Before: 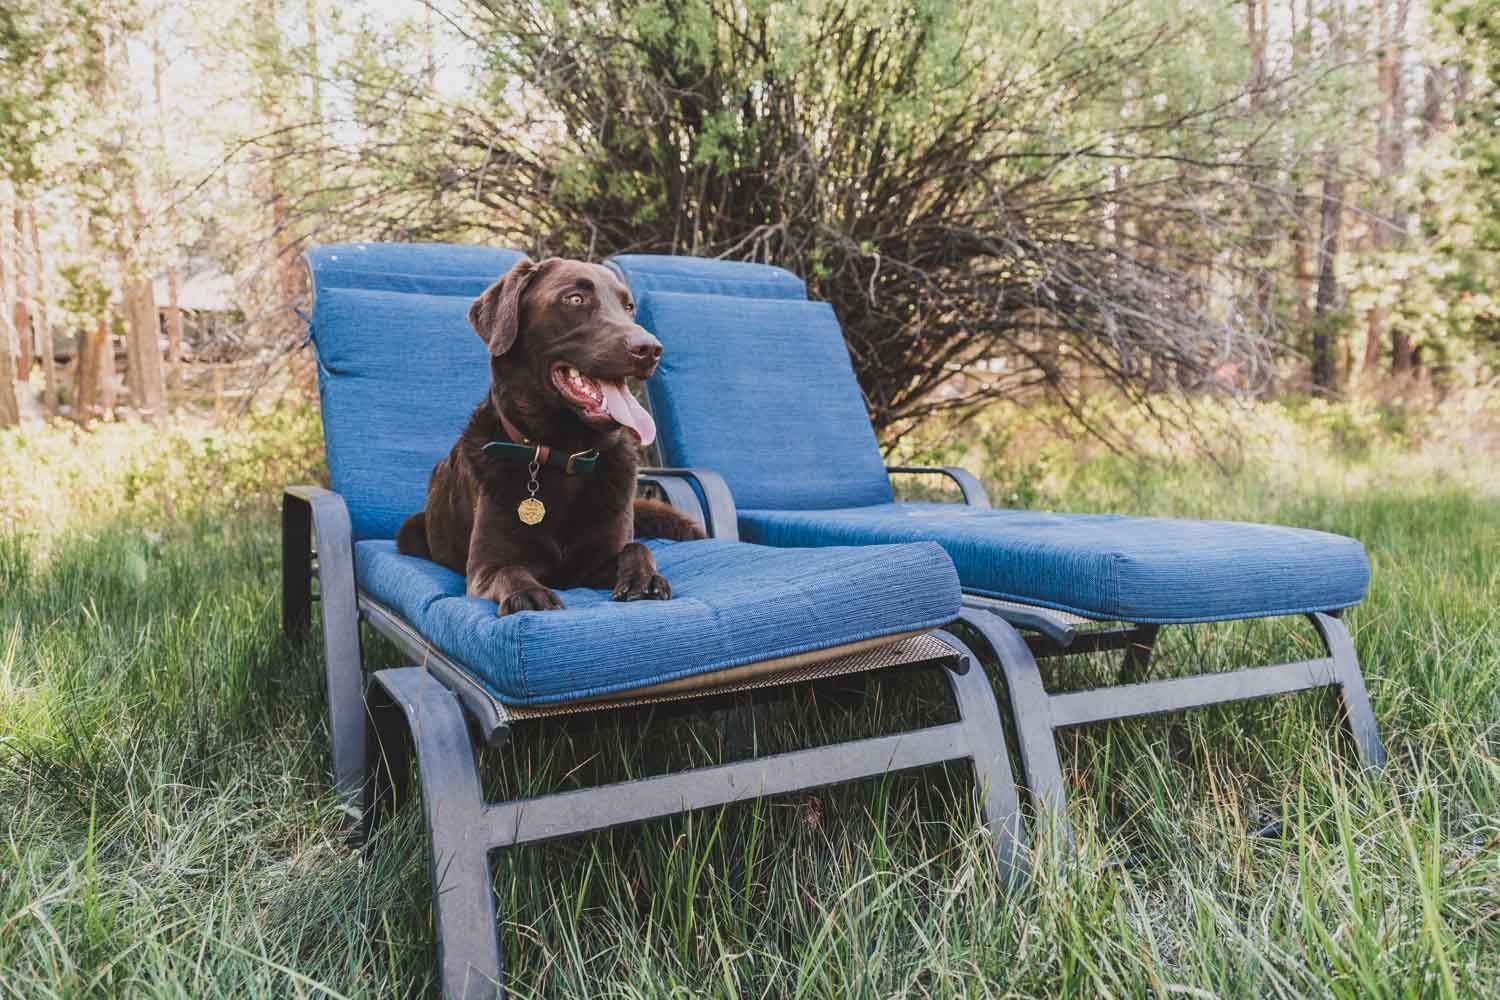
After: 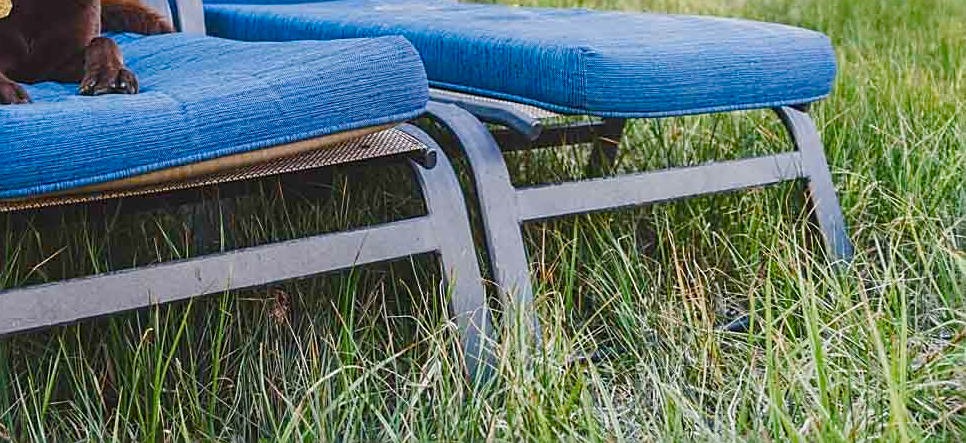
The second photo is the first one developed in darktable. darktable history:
color balance rgb: perceptual saturation grading › global saturation 20%, perceptual saturation grading › highlights -25.525%, perceptual saturation grading › shadows 50.298%, global vibrance 24.536%
crop and rotate: left 35.591%, top 50.674%, bottom 5.001%
sharpen: on, module defaults
